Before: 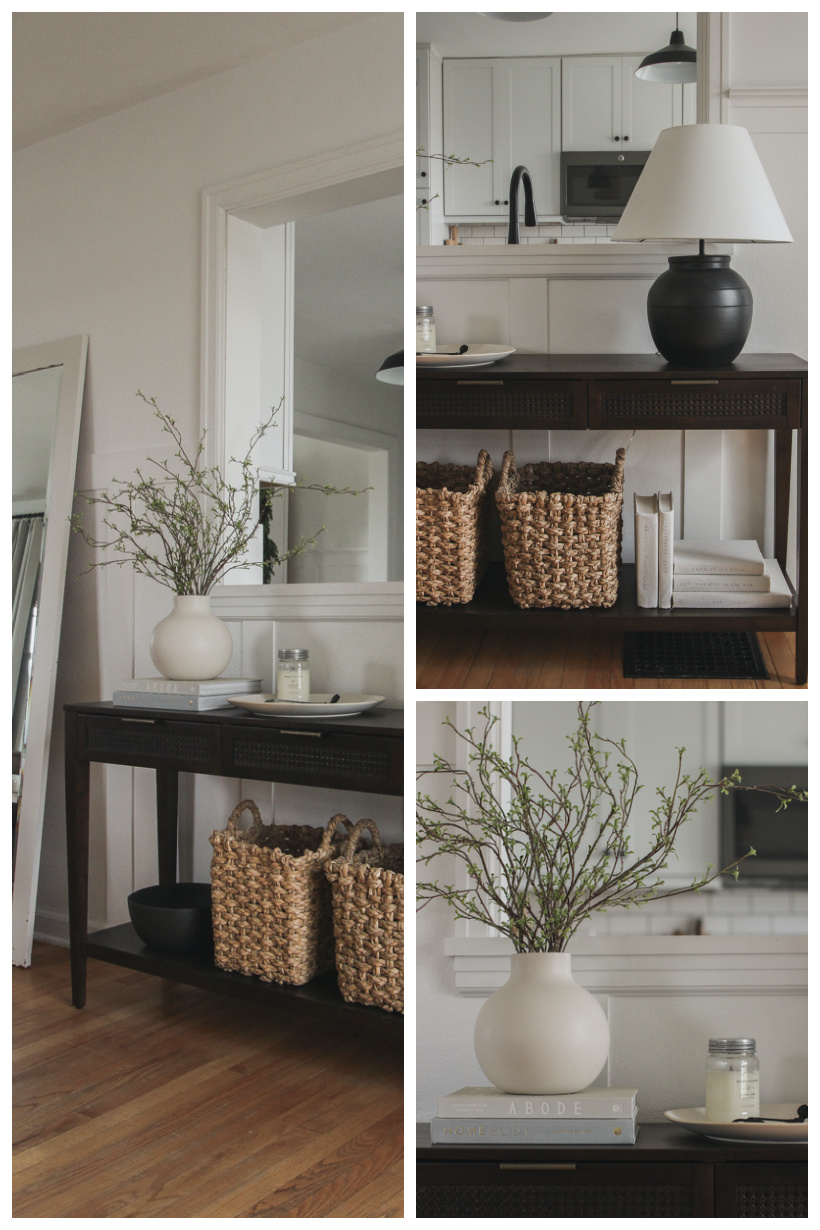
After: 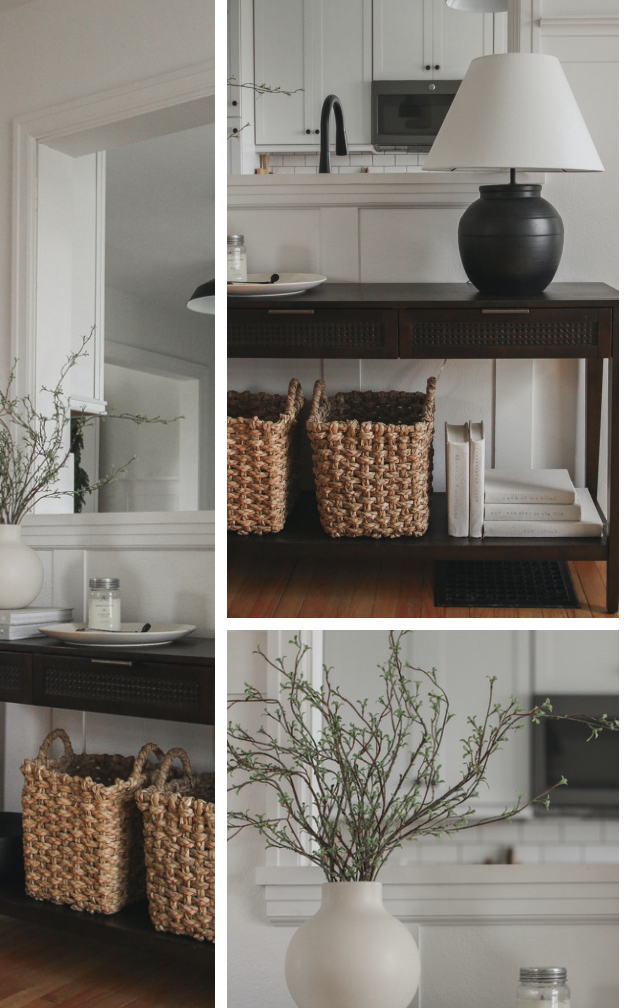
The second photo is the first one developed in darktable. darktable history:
color zones: curves: ch0 [(0, 0.466) (0.128, 0.466) (0.25, 0.5) (0.375, 0.456) (0.5, 0.5) (0.625, 0.5) (0.737, 0.652) (0.875, 0.5)]; ch1 [(0, 0.603) (0.125, 0.618) (0.261, 0.348) (0.372, 0.353) (0.497, 0.363) (0.611, 0.45) (0.731, 0.427) (0.875, 0.518) (0.998, 0.652)]; ch2 [(0, 0.559) (0.125, 0.451) (0.253, 0.564) (0.37, 0.578) (0.5, 0.466) (0.625, 0.471) (0.731, 0.471) (0.88, 0.485)]
crop: left 23.095%, top 5.827%, bottom 11.854%
